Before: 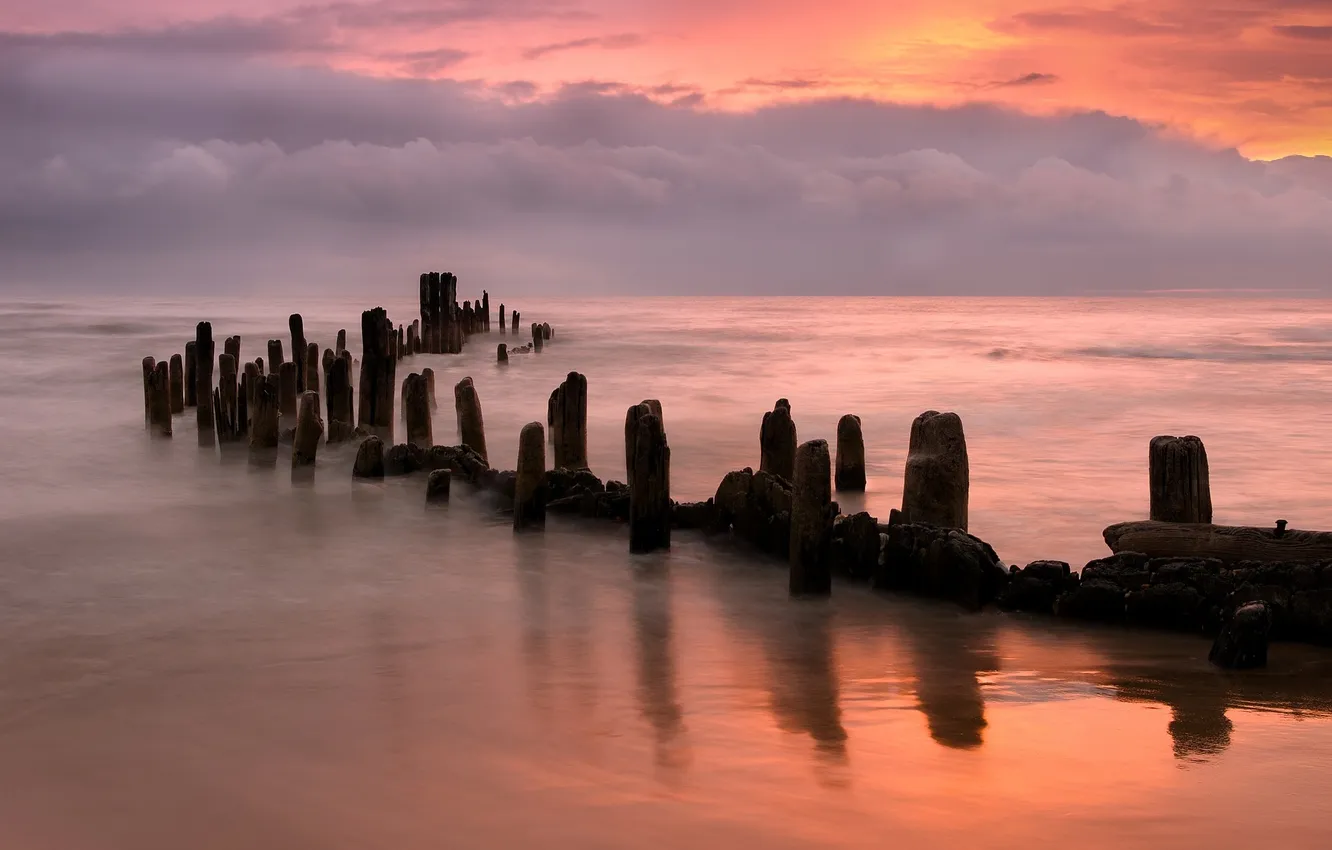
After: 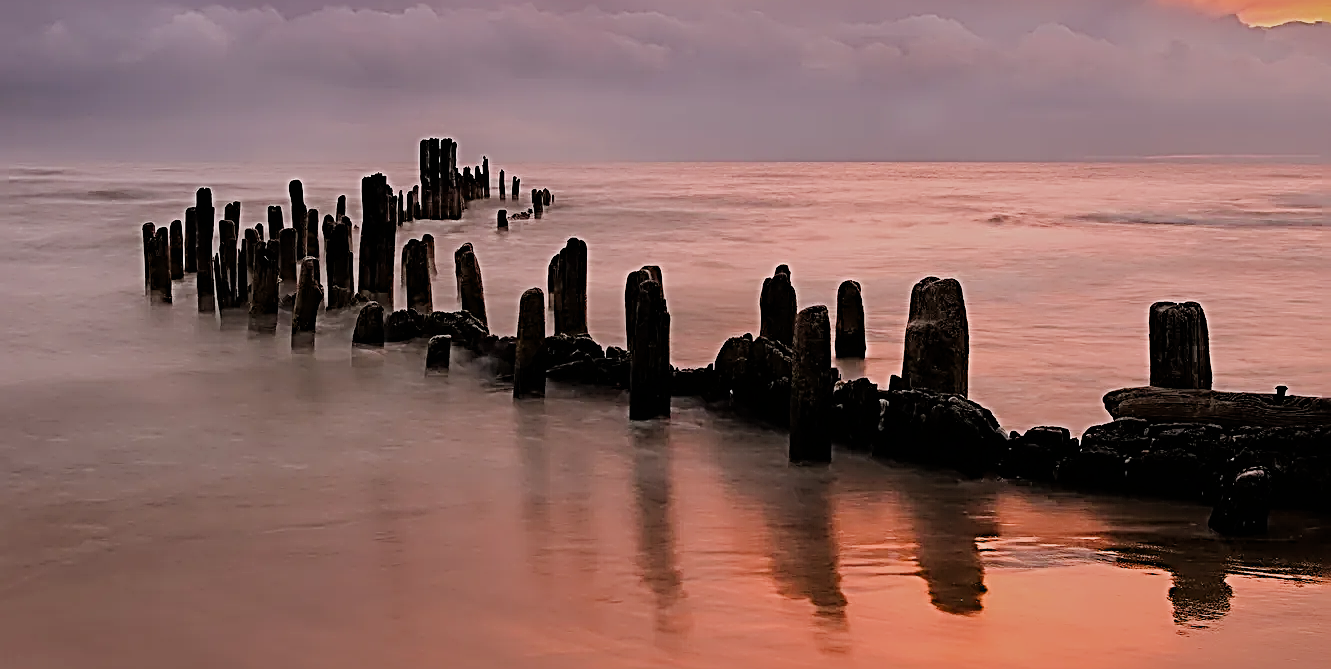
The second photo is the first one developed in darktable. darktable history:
crop and rotate: top 15.89%, bottom 5.394%
sharpen: radius 3.207, amount 1.733
exposure: exposure 0.19 EV, compensate highlight preservation false
shadows and highlights: shadows 25.5, white point adjustment -3.1, highlights -30.03
filmic rgb: black relative exposure -7.65 EV, white relative exposure 4.56 EV, hardness 3.61
